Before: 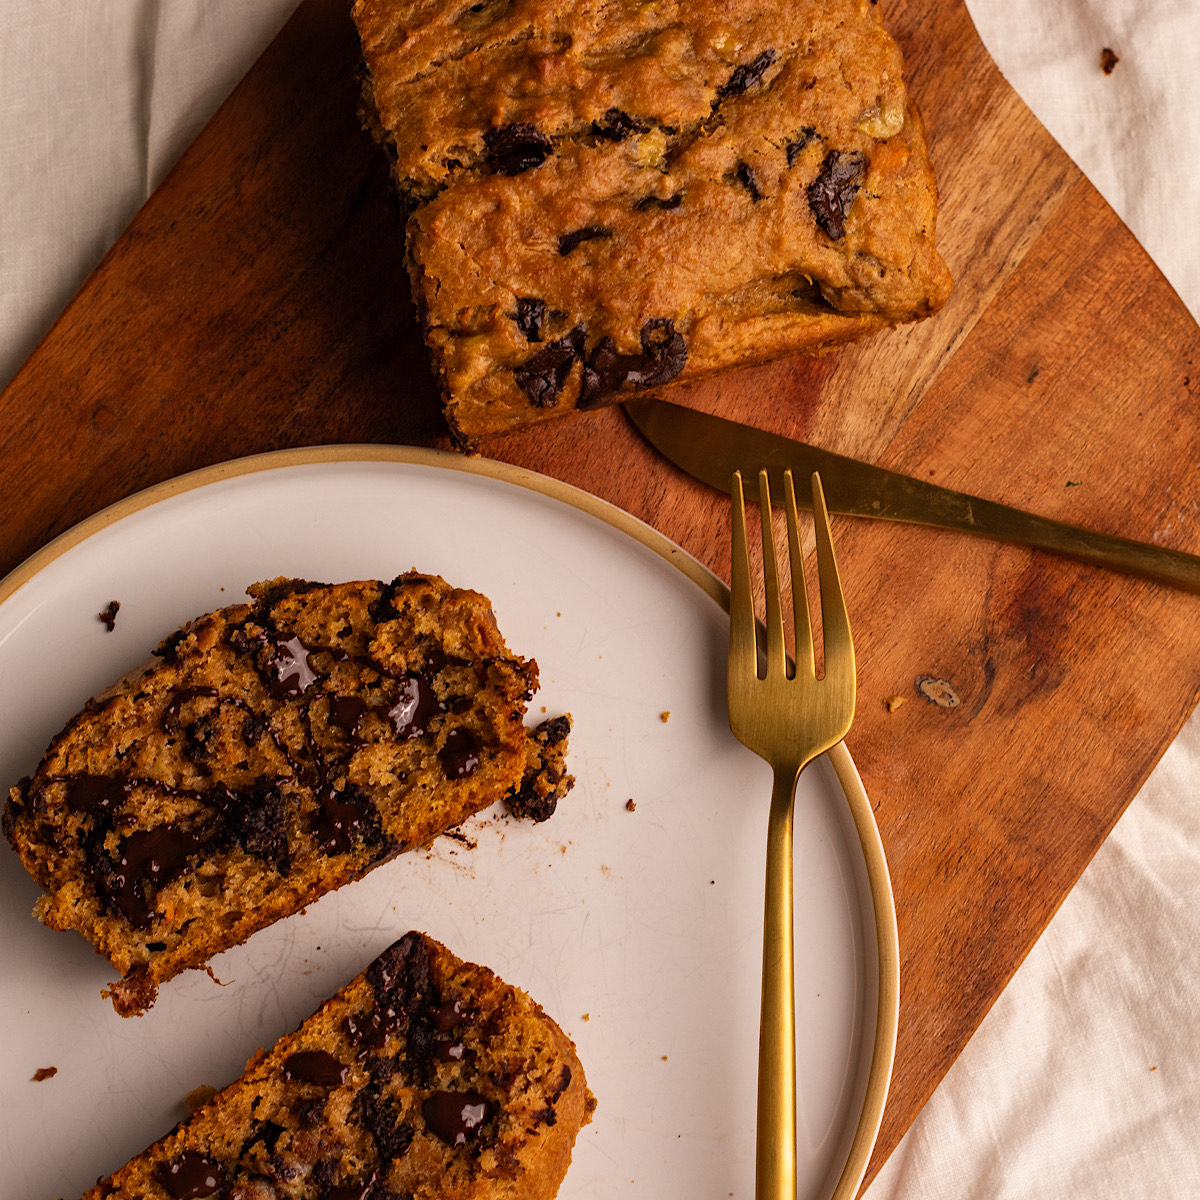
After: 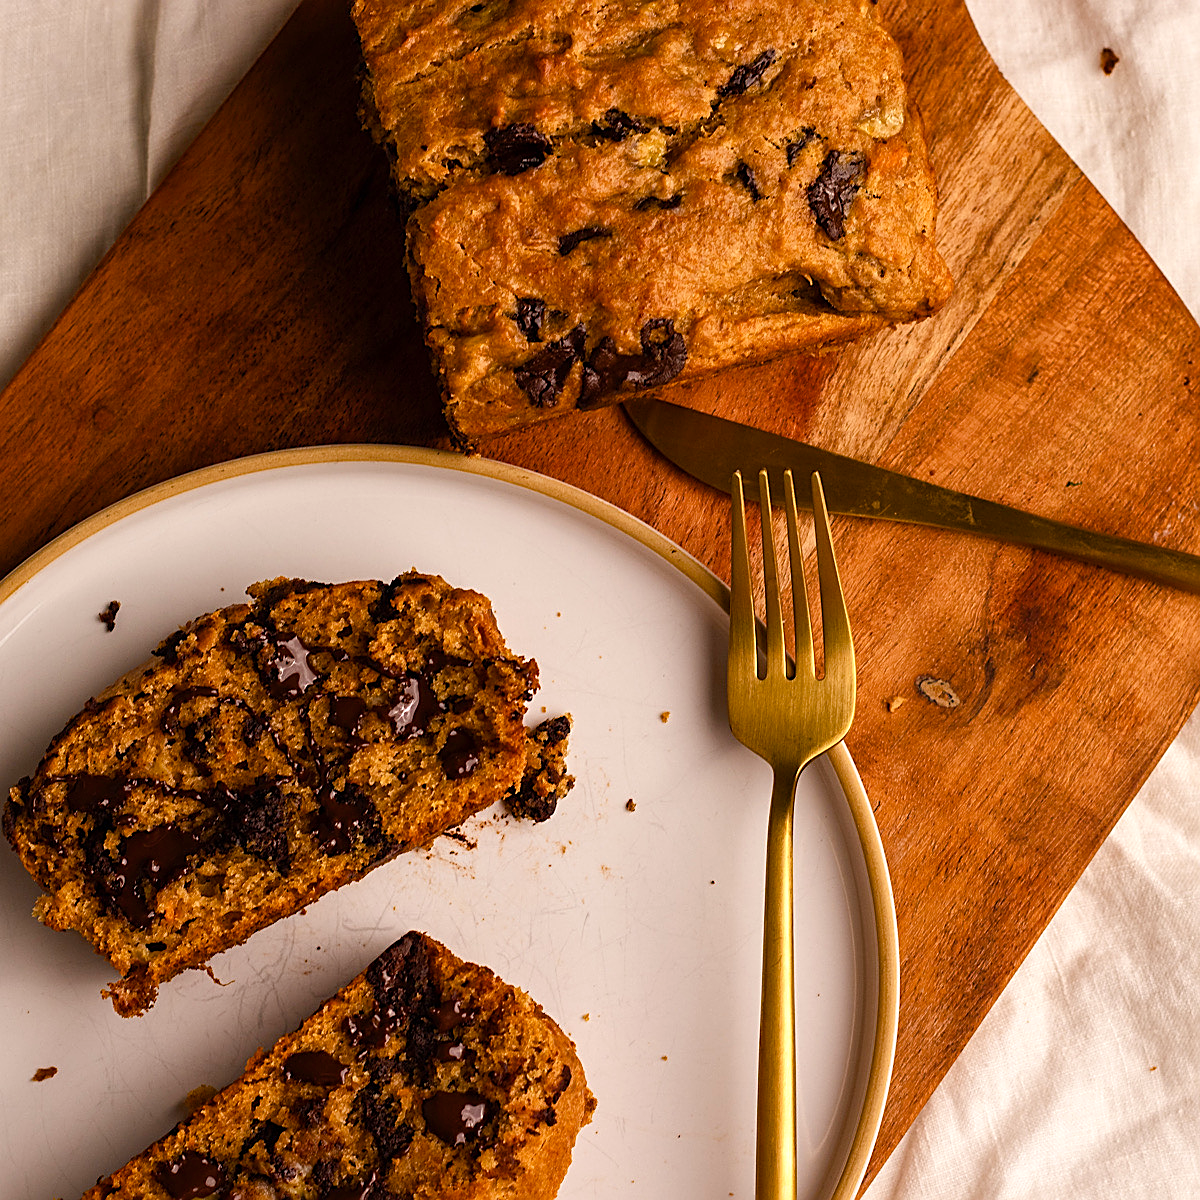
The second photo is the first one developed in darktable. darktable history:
sharpen: on, module defaults
color balance rgb: linear chroma grading › shadows 32%, linear chroma grading › global chroma -2%, linear chroma grading › mid-tones 4%, perceptual saturation grading › global saturation -2%, perceptual saturation grading › highlights -8%, perceptual saturation grading › mid-tones 8%, perceptual saturation grading › shadows 4%, perceptual brilliance grading › highlights 8%, perceptual brilliance grading › mid-tones 4%, perceptual brilliance grading › shadows 2%, global vibrance 16%, saturation formula JzAzBz (2021)
